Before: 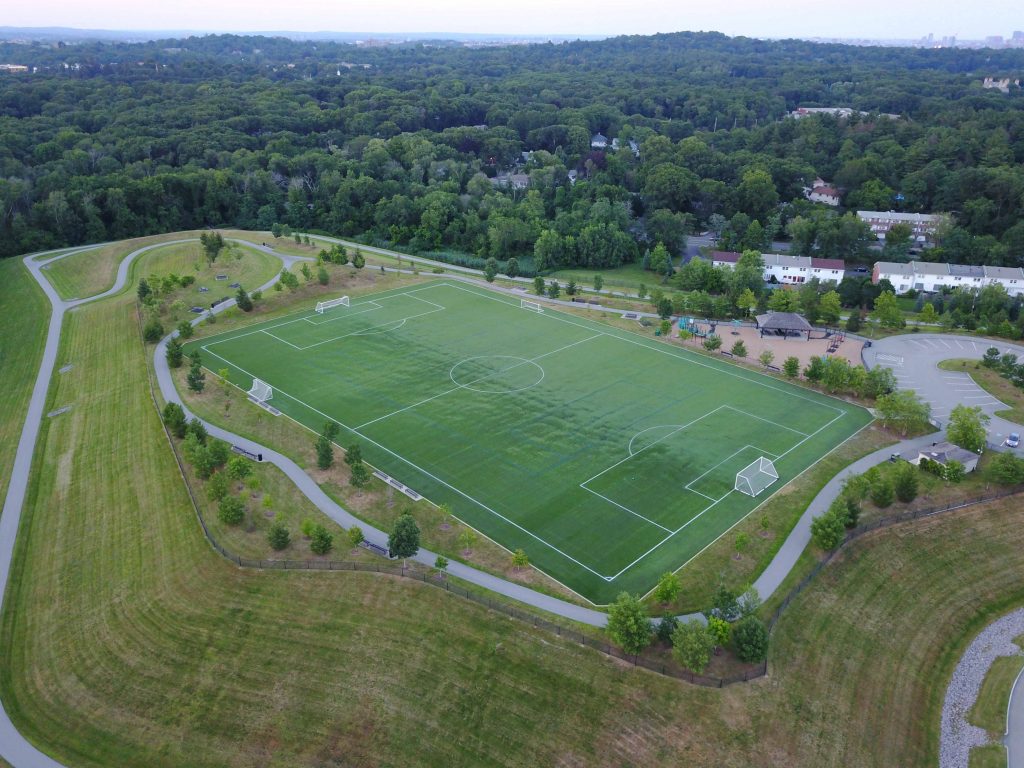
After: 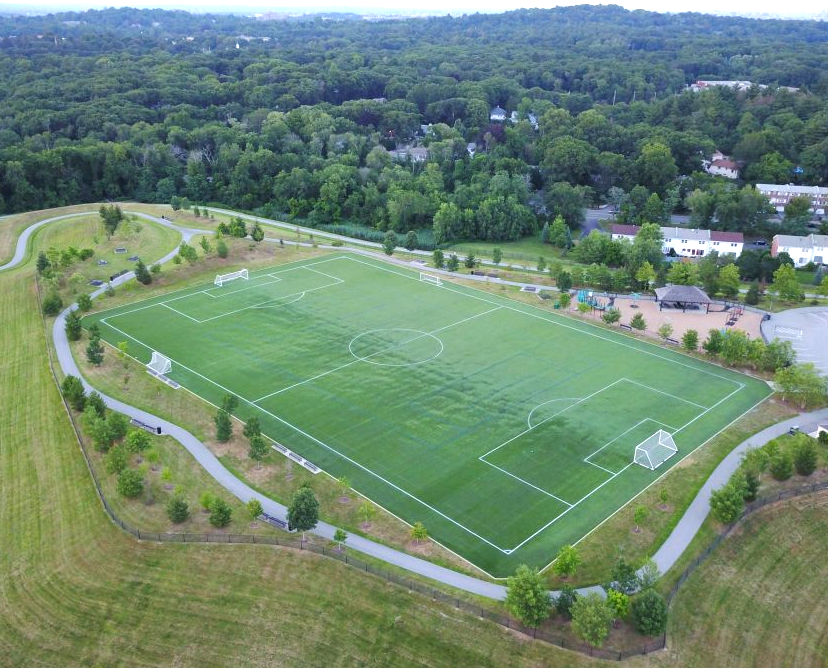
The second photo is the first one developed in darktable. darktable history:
crop: left 9.948%, top 3.637%, right 9.173%, bottom 9.277%
exposure: black level correction 0, exposure 0.692 EV, compensate exposure bias true, compensate highlight preservation false
